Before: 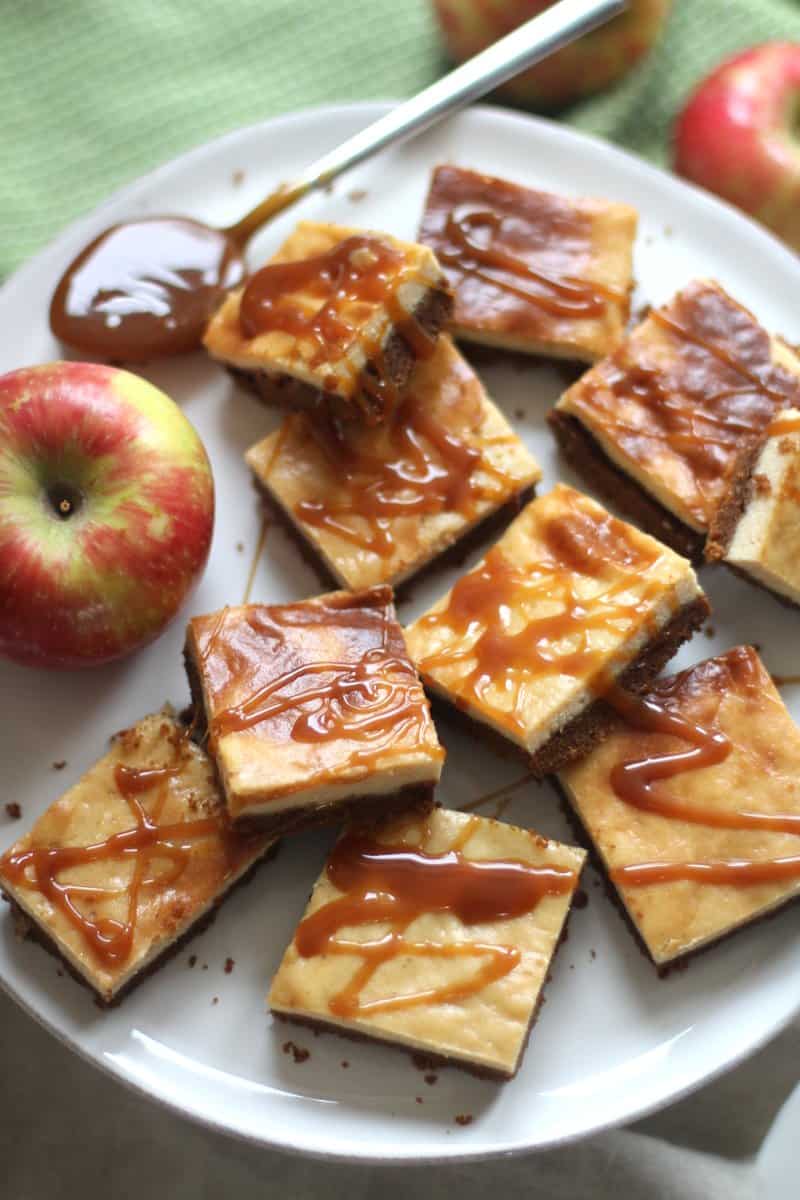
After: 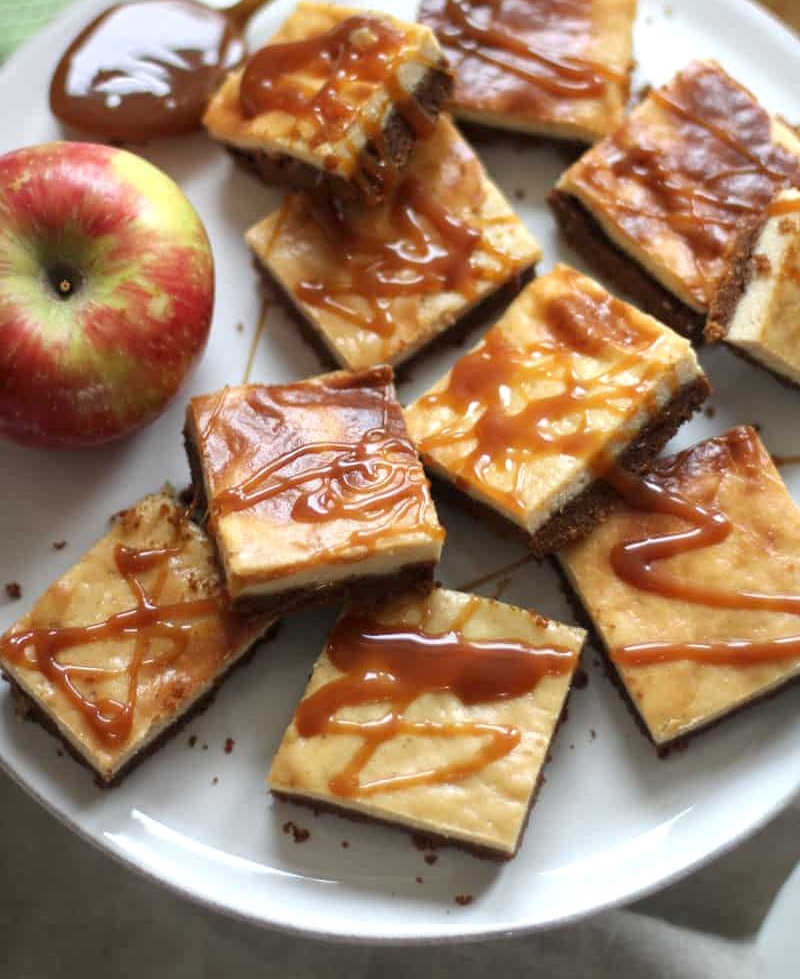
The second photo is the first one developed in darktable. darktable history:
crop and rotate: top 18.404%
exposure: compensate highlight preservation false
local contrast: highlights 100%, shadows 101%, detail 120%, midtone range 0.2
